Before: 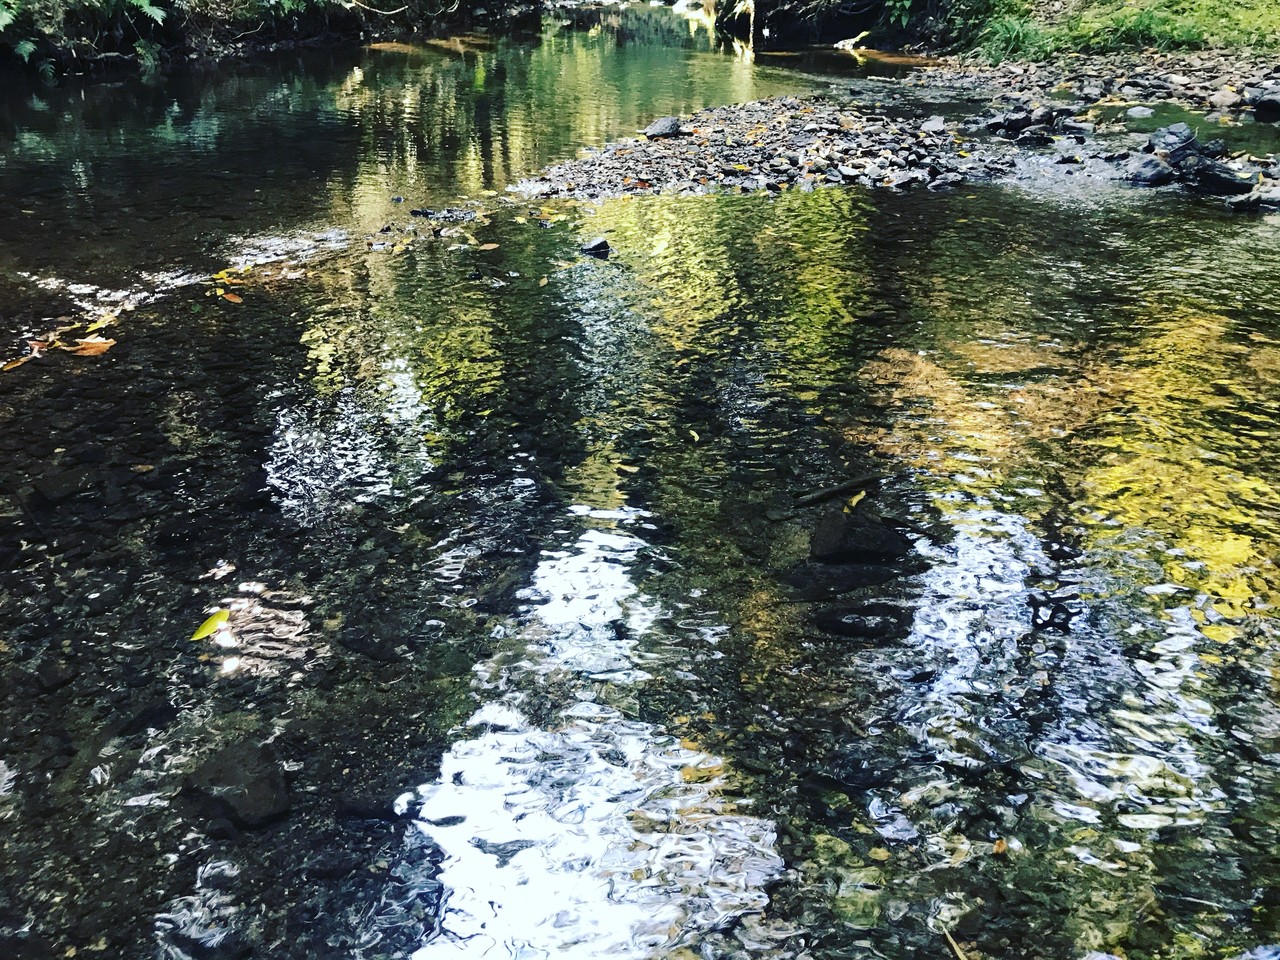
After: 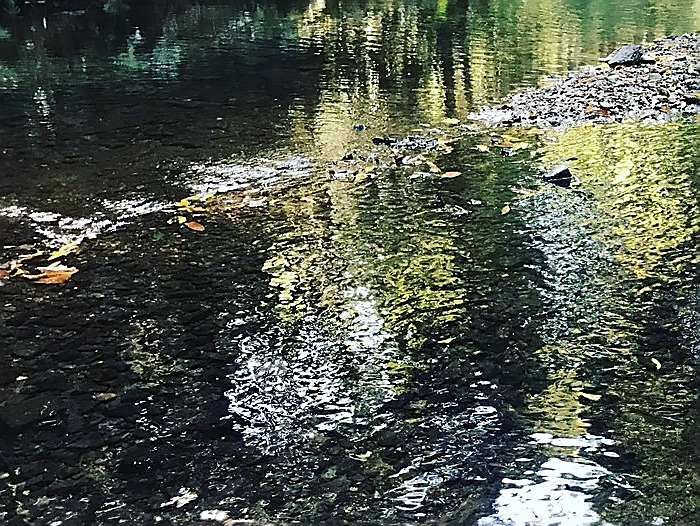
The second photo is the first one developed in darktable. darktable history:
crop and rotate: left 3.047%, top 7.509%, right 42.236%, bottom 37.598%
sharpen: radius 1.4, amount 1.25, threshold 0.7
